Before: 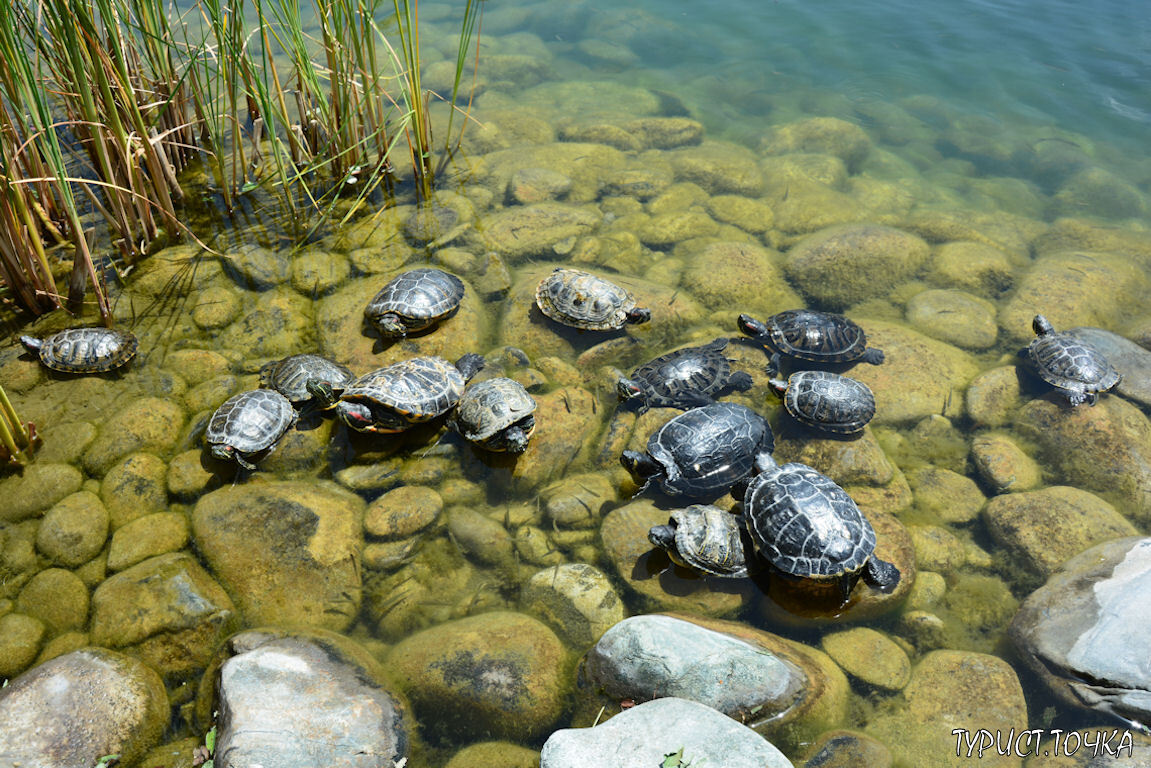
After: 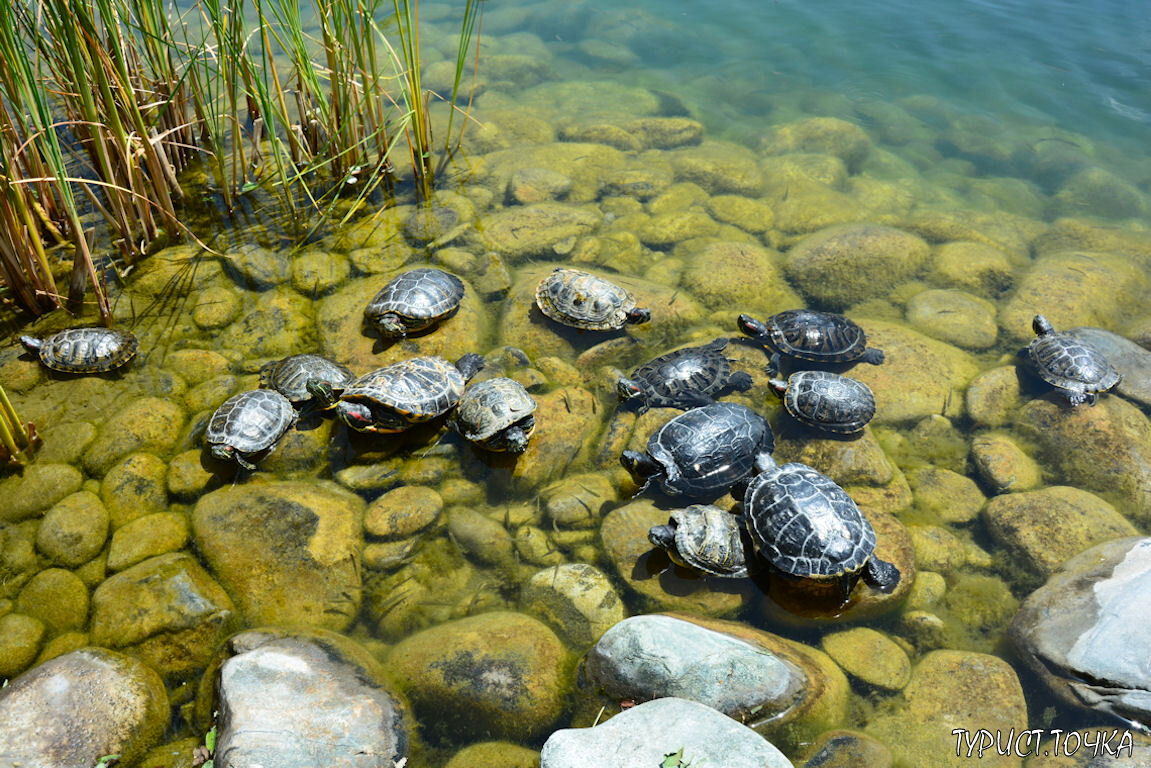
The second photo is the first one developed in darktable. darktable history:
exposure: exposure 0.02 EV, compensate highlight preservation false
contrast brightness saturation: contrast 0.08, saturation 0.02
color balance: output saturation 110%
